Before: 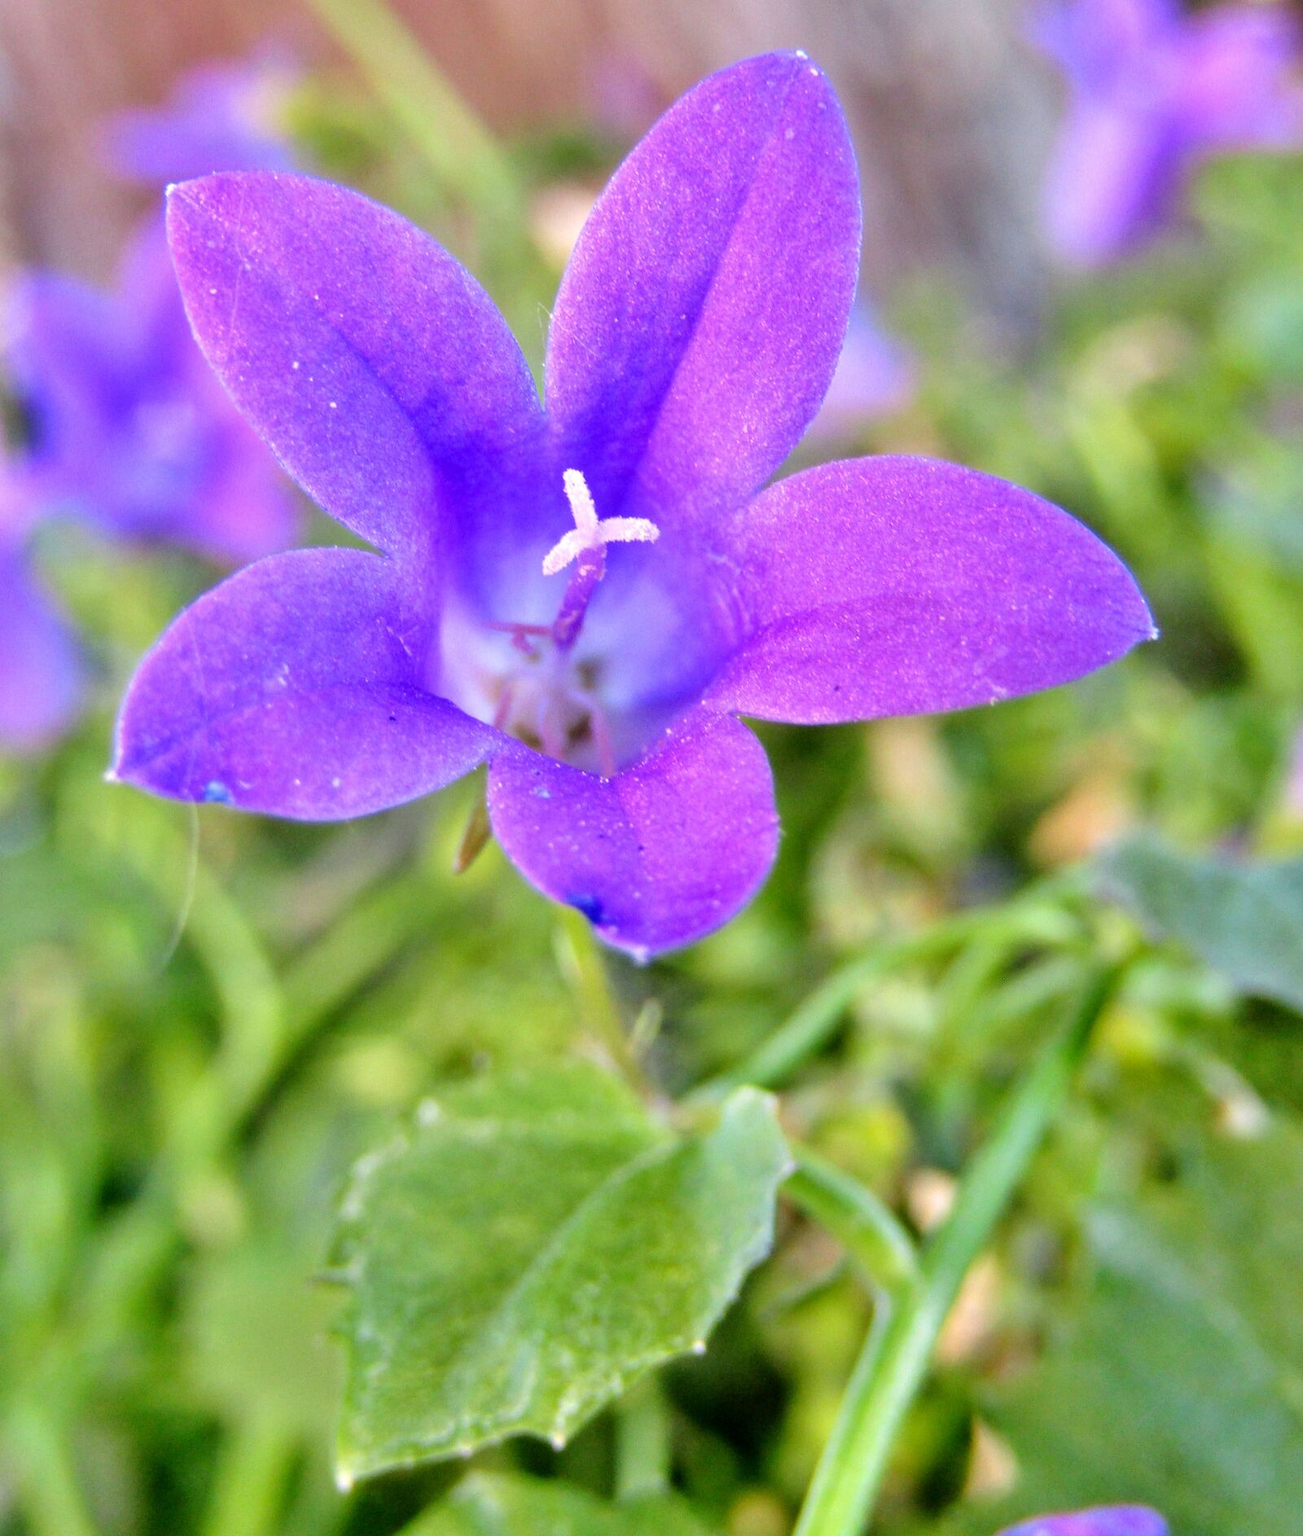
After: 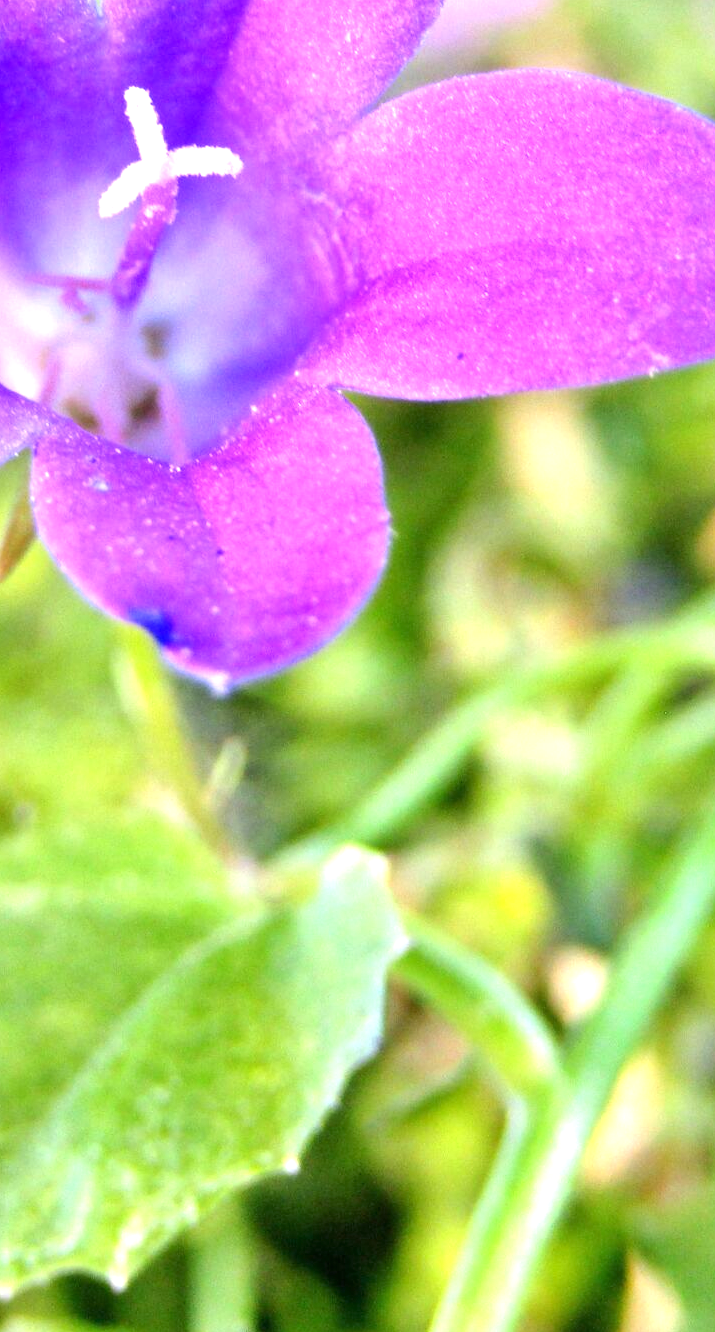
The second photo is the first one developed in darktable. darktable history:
tone equalizer: mask exposure compensation -0.504 EV
crop: left 35.494%, top 25.977%, right 19.759%, bottom 3.354%
exposure: black level correction 0, exposure 0.847 EV, compensate highlight preservation false
